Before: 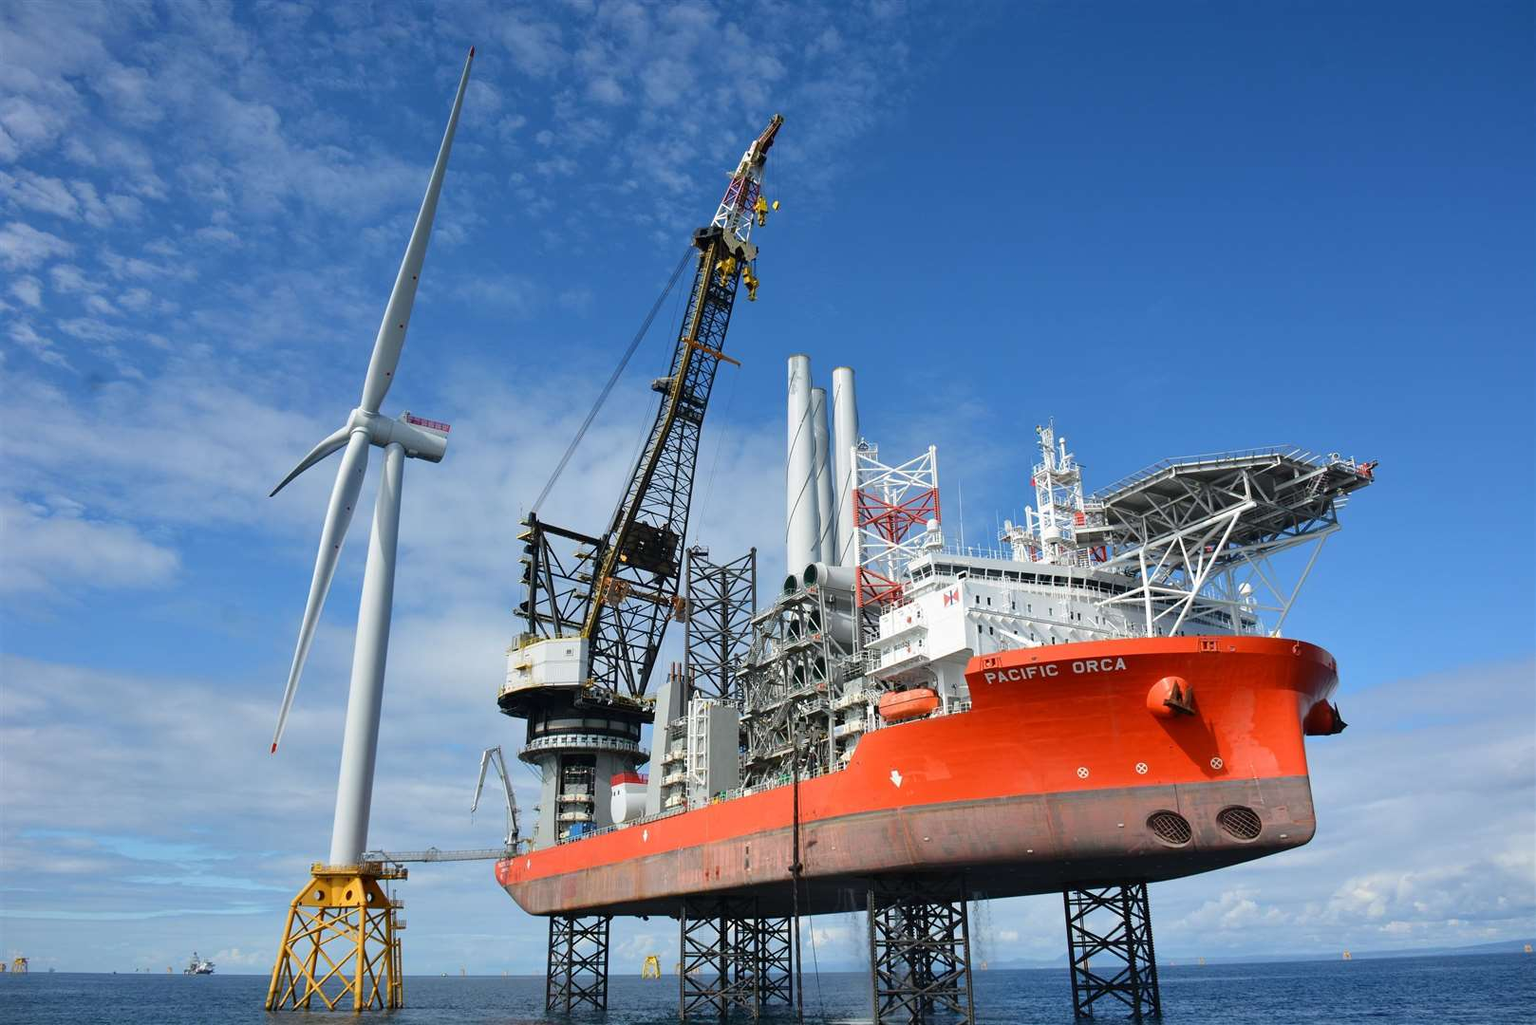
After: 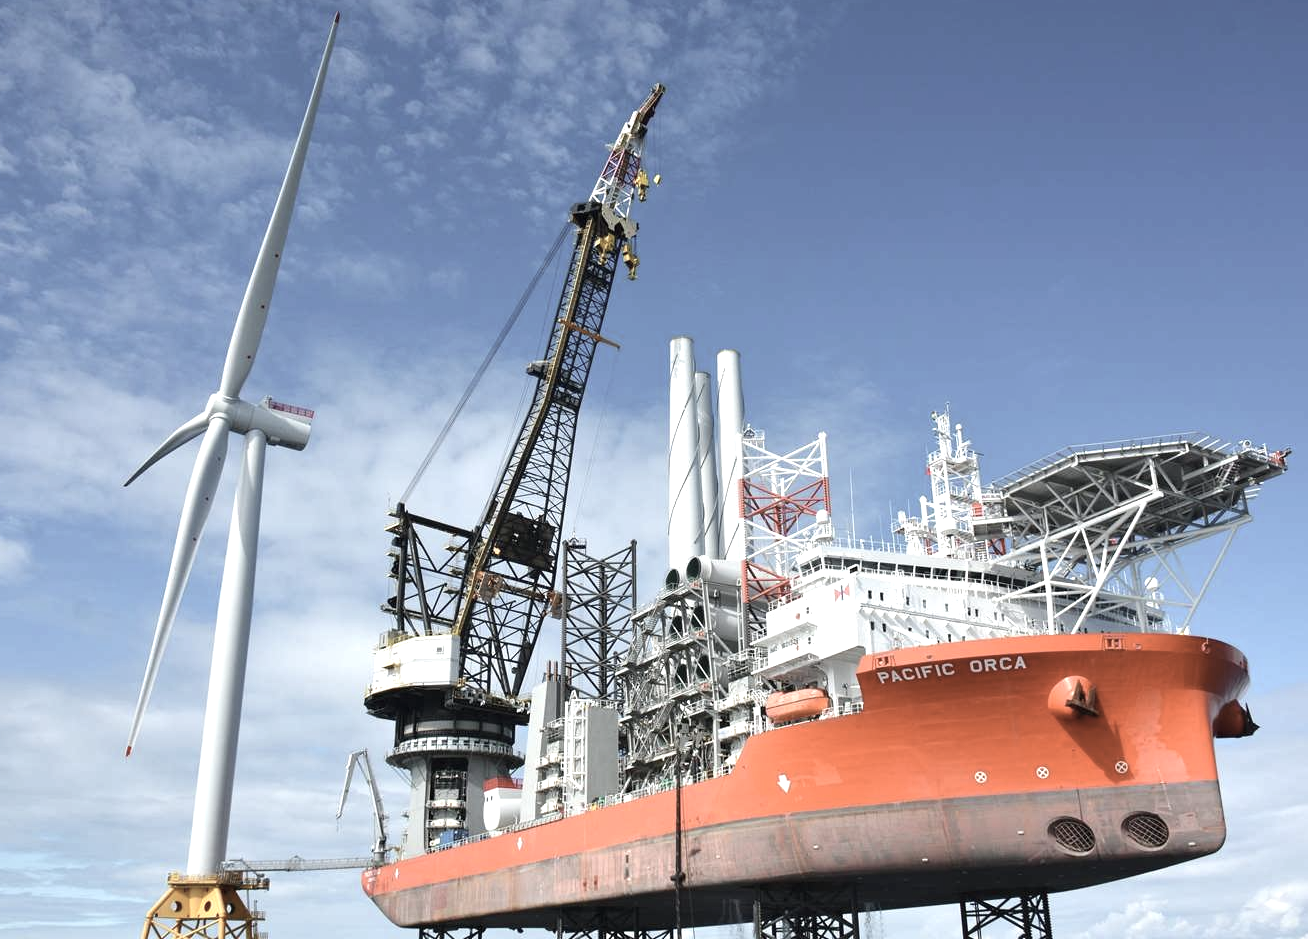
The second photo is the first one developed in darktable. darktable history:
color balance: contrast -0.5%
crop: left 9.929%, top 3.475%, right 9.188%, bottom 9.529%
color zones: curves: ch1 [(0, 0.292) (0.001, 0.292) (0.2, 0.264) (0.4, 0.248) (0.6, 0.248) (0.8, 0.264) (0.999, 0.292) (1, 0.292)]
exposure: black level correction 0, exposure 0.7 EV, compensate exposure bias true, compensate highlight preservation false
